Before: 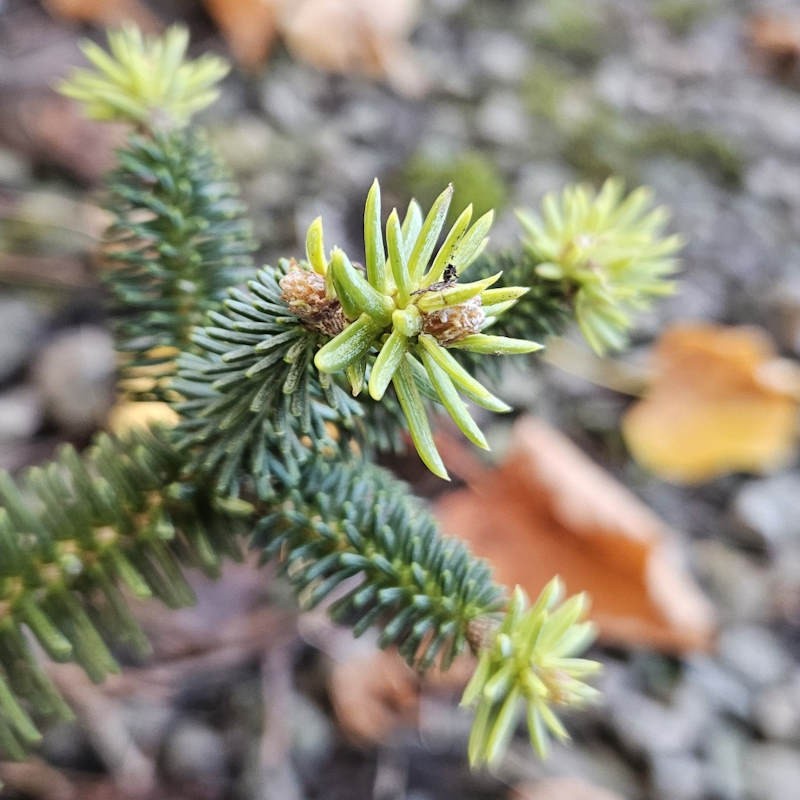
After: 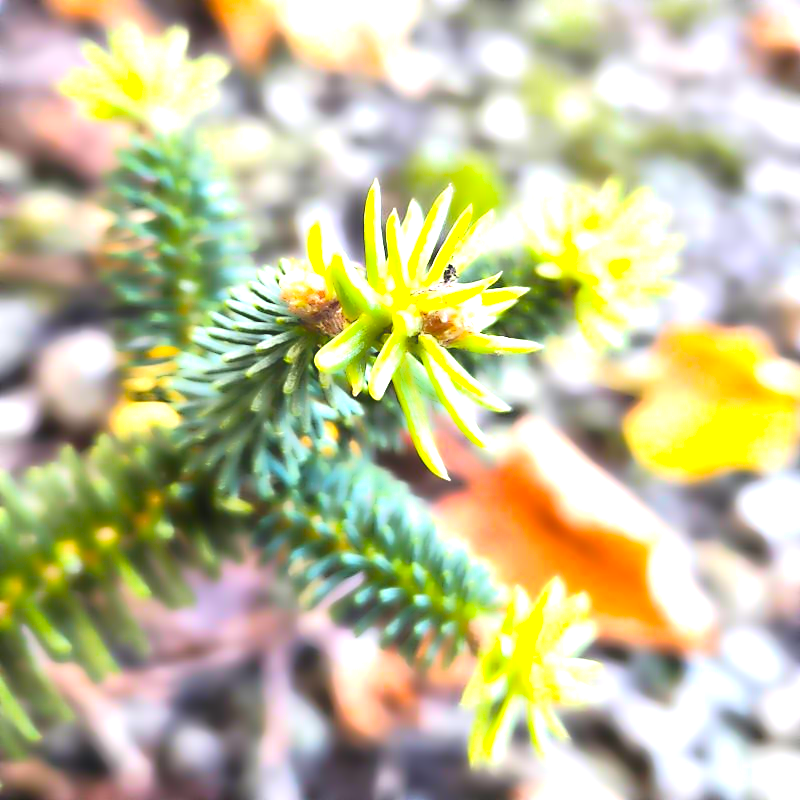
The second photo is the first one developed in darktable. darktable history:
lowpass: radius 4, soften with bilateral filter, unbound 0
color balance rgb: linear chroma grading › shadows -10%, linear chroma grading › global chroma 20%, perceptual saturation grading › global saturation 15%, perceptual brilliance grading › global brilliance 30%, perceptual brilliance grading › highlights 12%, perceptual brilliance grading › mid-tones 24%, global vibrance 20%
